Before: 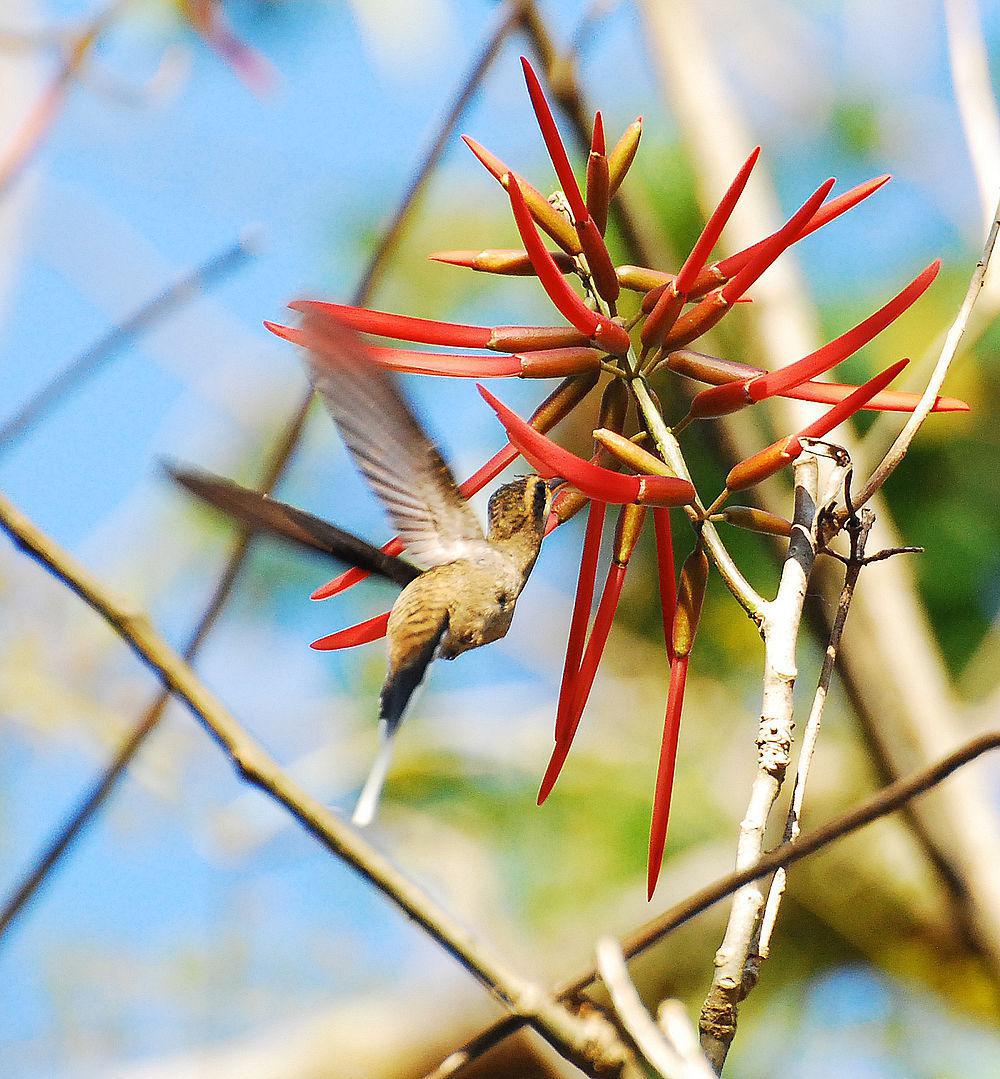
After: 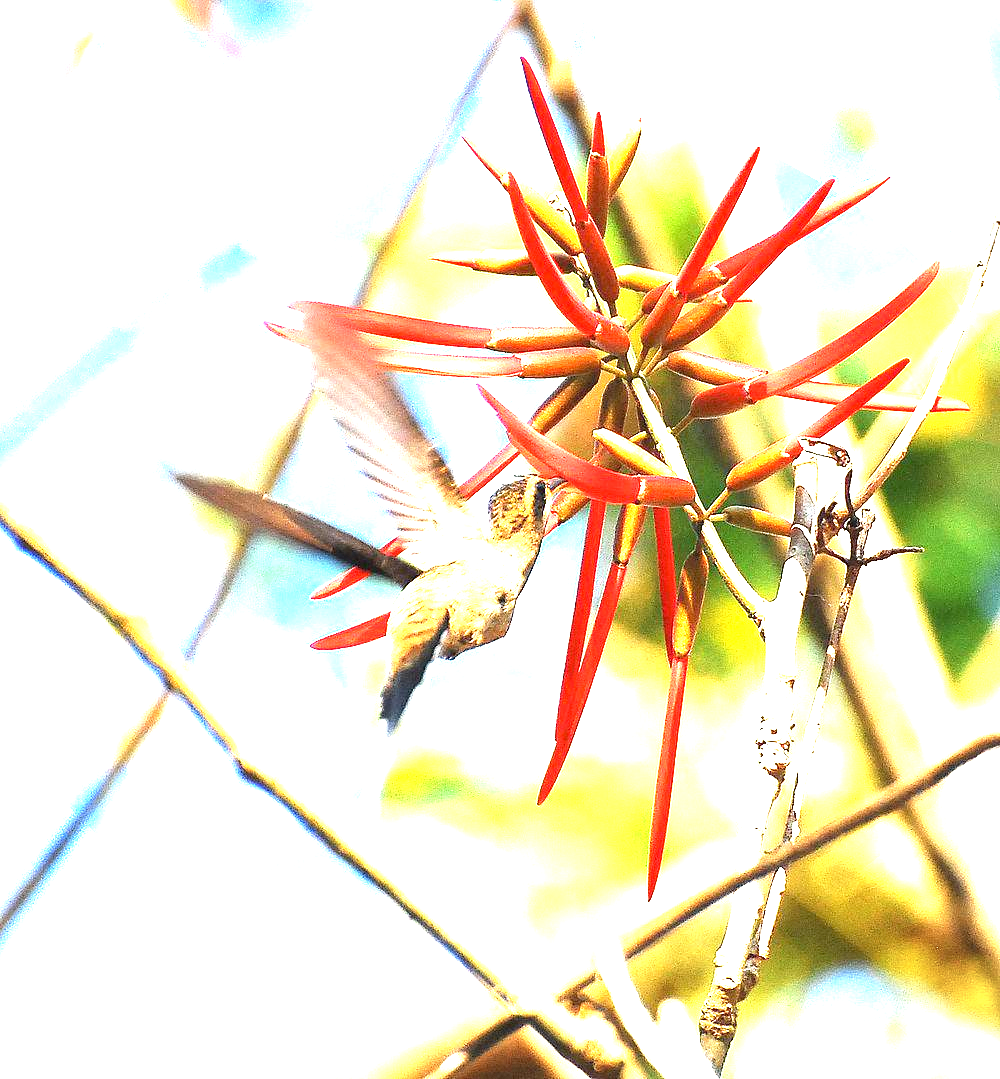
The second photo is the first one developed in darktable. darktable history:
exposure: exposure 2 EV, compensate exposure bias true, compensate highlight preservation false
vignetting: fall-off start 100%, fall-off radius 71%, brightness -0.434, saturation -0.2, width/height ratio 1.178, dithering 8-bit output, unbound false
